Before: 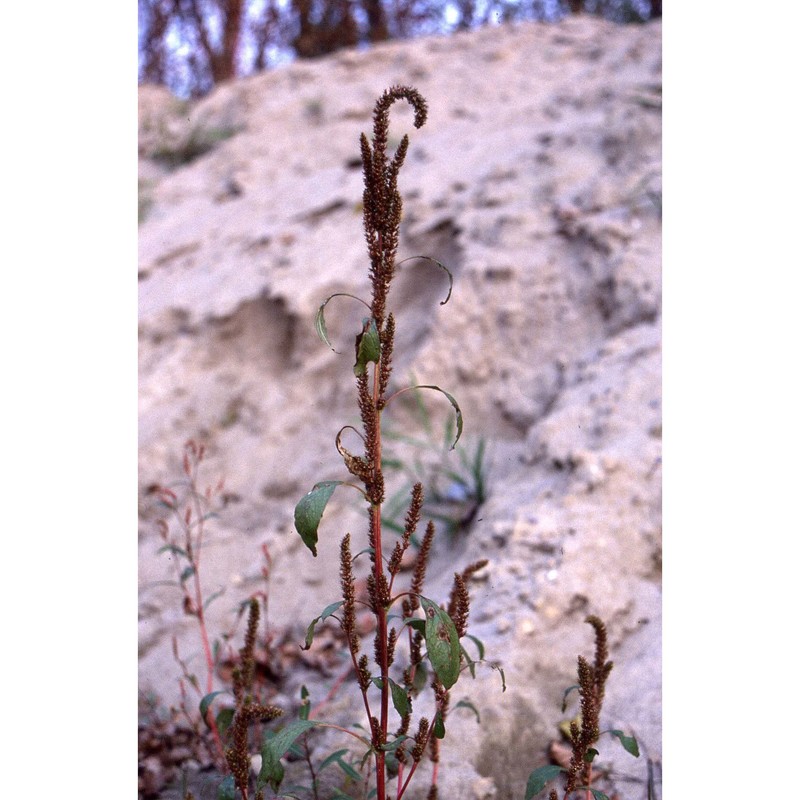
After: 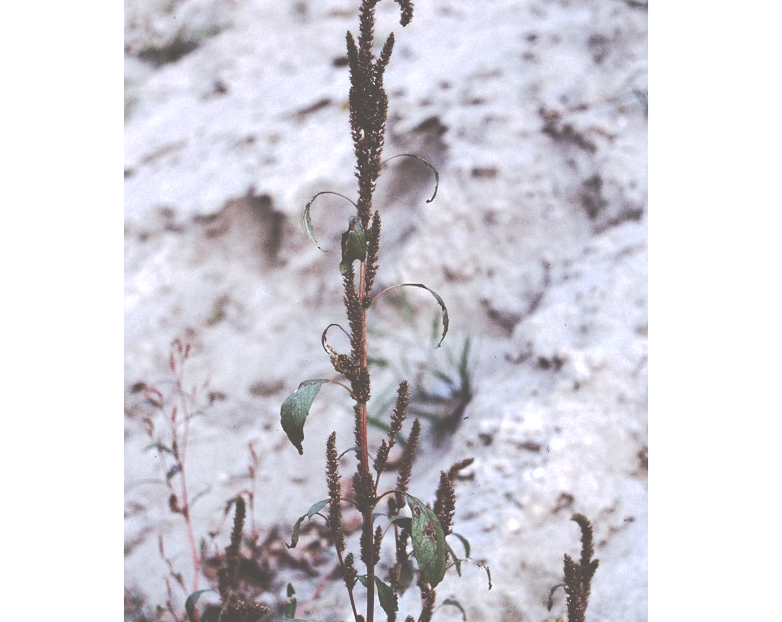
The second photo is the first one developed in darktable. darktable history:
crop and rotate: left 1.912%, top 12.766%, right 0.302%, bottom 9.469%
tone curve: curves: ch0 [(0, 0) (0.003, 0.319) (0.011, 0.319) (0.025, 0.319) (0.044, 0.323) (0.069, 0.324) (0.1, 0.328) (0.136, 0.329) (0.177, 0.337) (0.224, 0.351) (0.277, 0.373) (0.335, 0.413) (0.399, 0.458) (0.468, 0.533) (0.543, 0.617) (0.623, 0.71) (0.709, 0.783) (0.801, 0.849) (0.898, 0.911) (1, 1)], preserve colors none
contrast brightness saturation: contrast -0.05, saturation -0.411
color correction: highlights a* -3.56, highlights b* -6.48, shadows a* 3.09, shadows b* 5.57
tone equalizer: -8 EV -0.433 EV, -7 EV -0.357 EV, -6 EV -0.322 EV, -5 EV -0.191 EV, -3 EV 0.219 EV, -2 EV 0.327 EV, -1 EV 0.367 EV, +0 EV 0.421 EV, edges refinement/feathering 500, mask exposure compensation -1.57 EV, preserve details no
